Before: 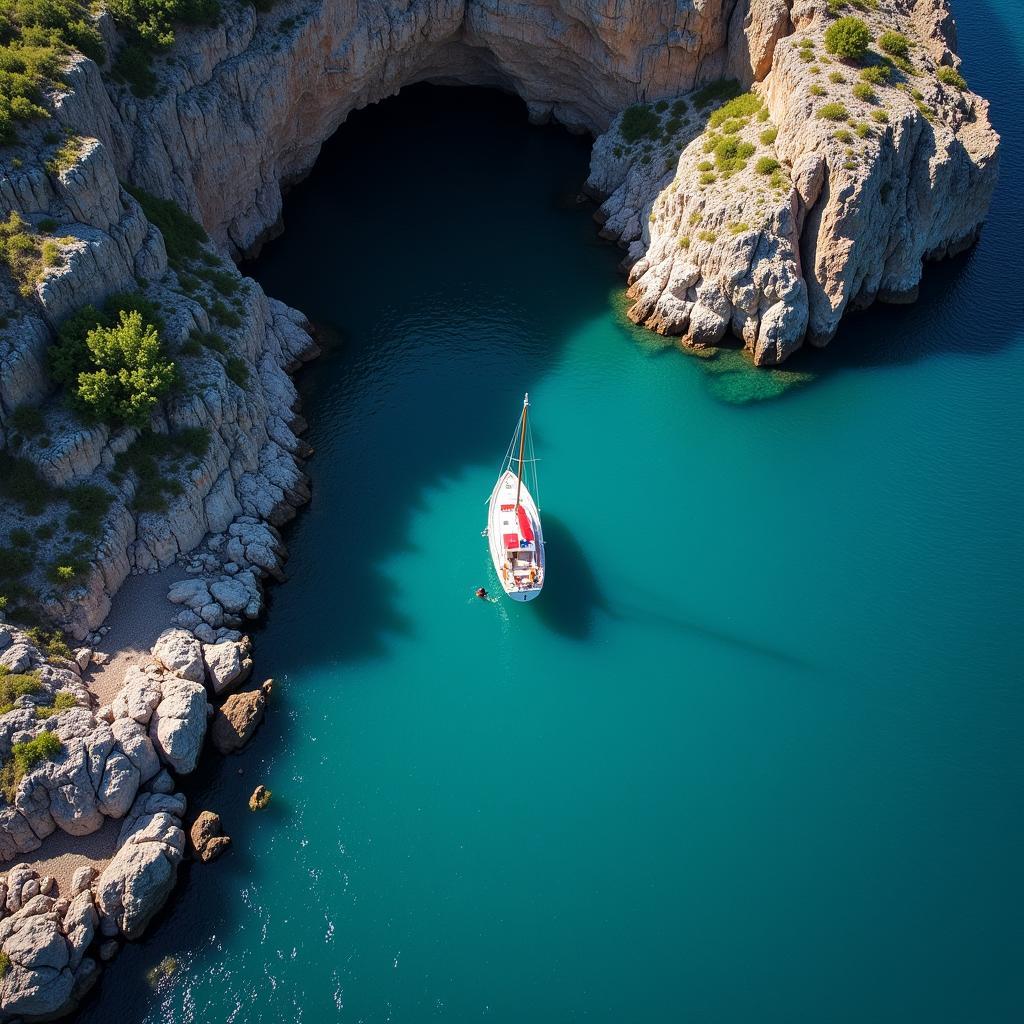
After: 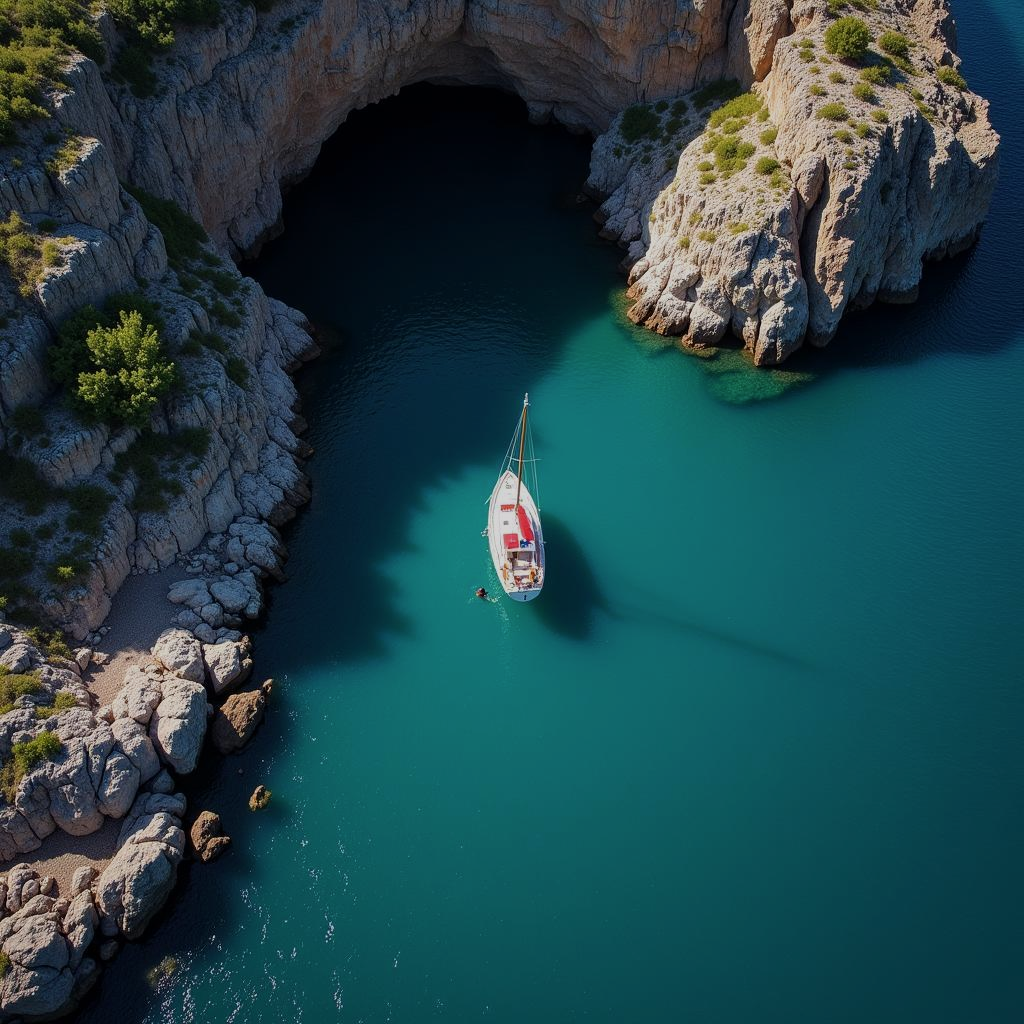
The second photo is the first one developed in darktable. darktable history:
contrast brightness saturation: saturation -0.047
exposure: exposure -0.589 EV, compensate highlight preservation false
